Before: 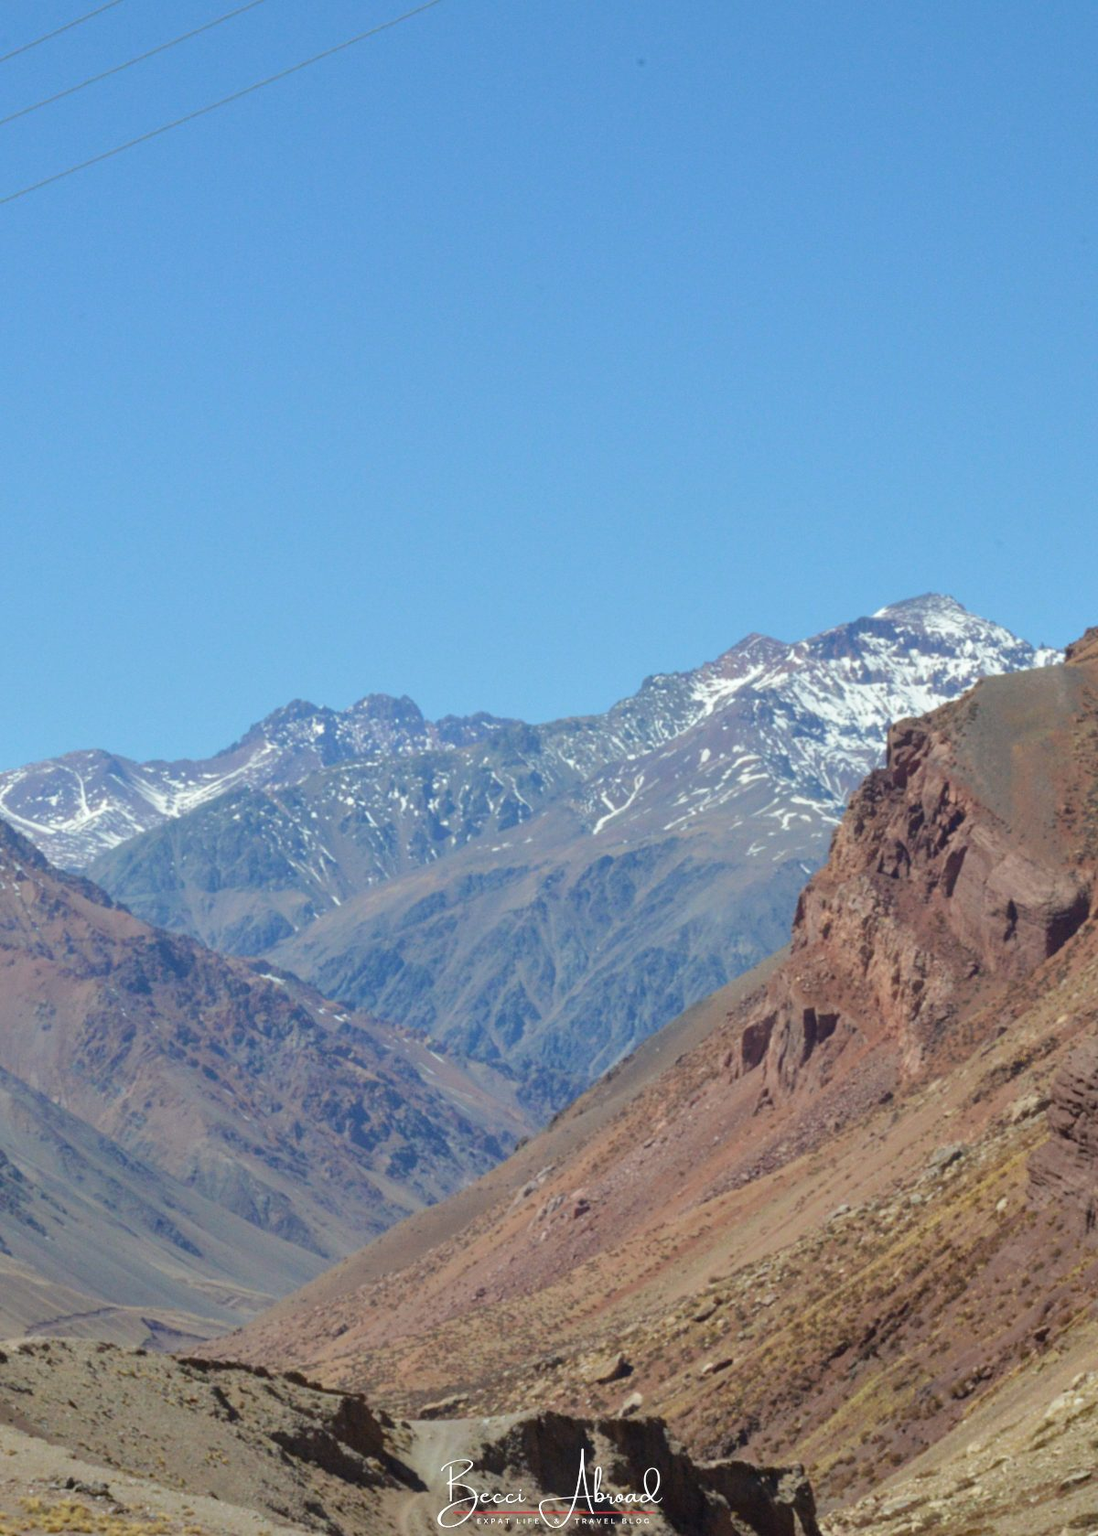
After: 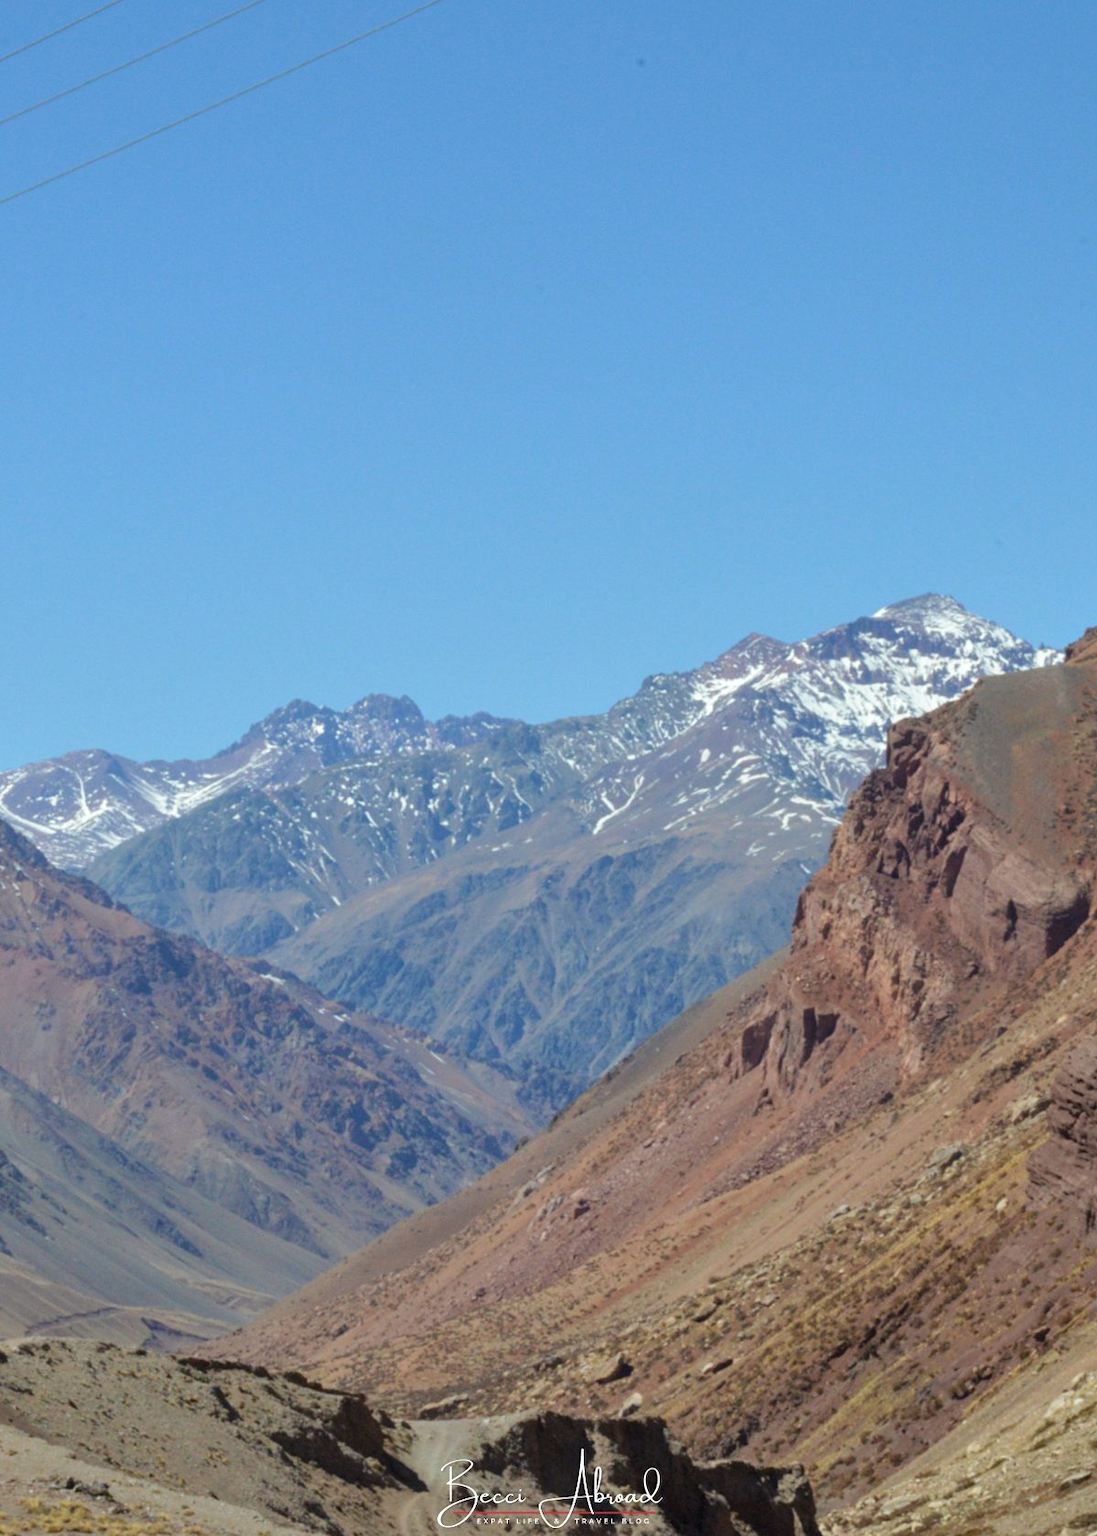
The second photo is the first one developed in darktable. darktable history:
levels: levels [0.026, 0.507, 0.987]
